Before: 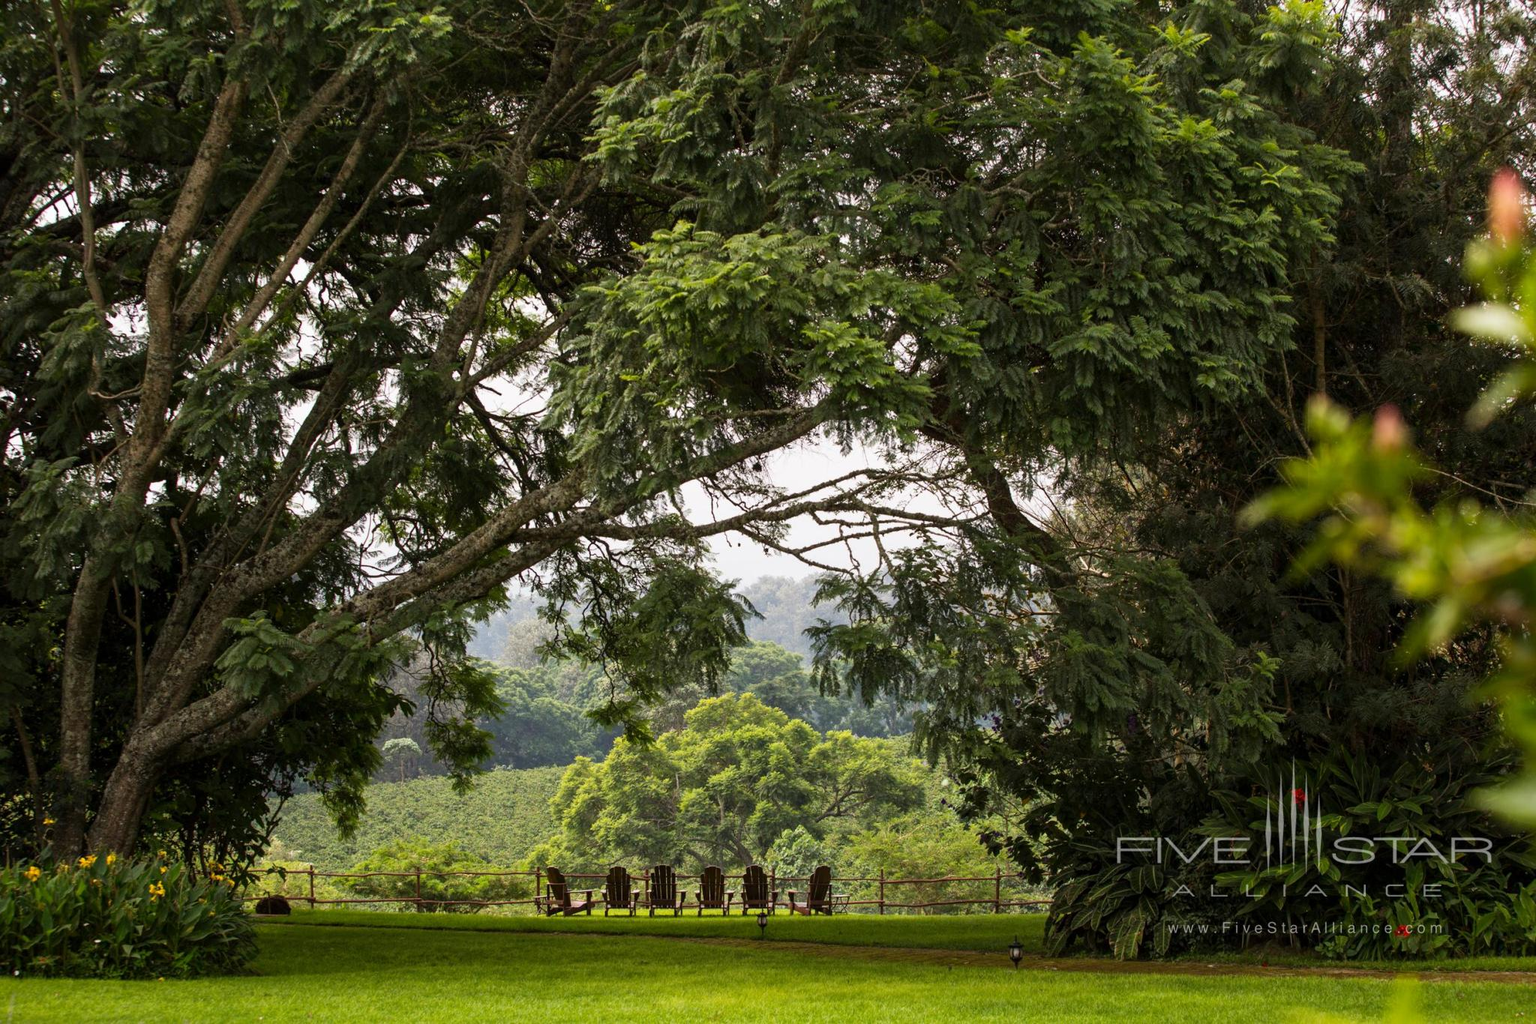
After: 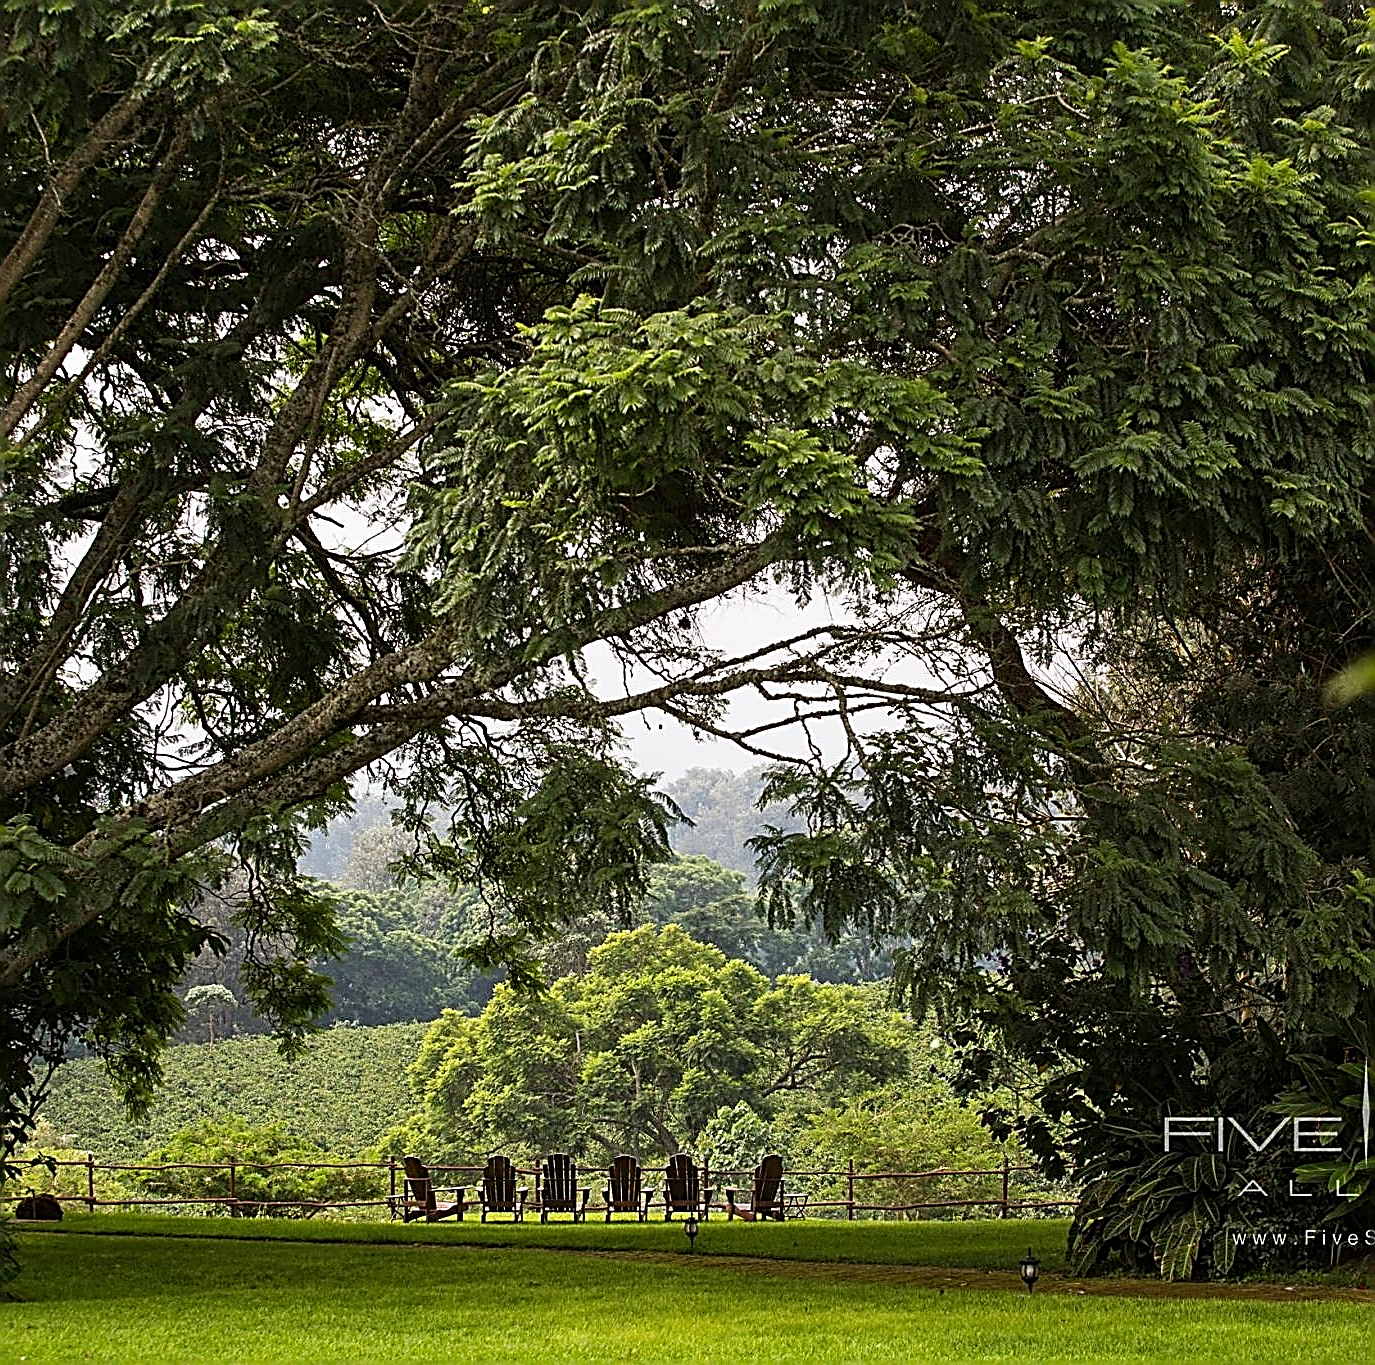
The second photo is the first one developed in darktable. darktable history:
crop and rotate: left 15.889%, right 16.925%
sharpen: amount 1.987
